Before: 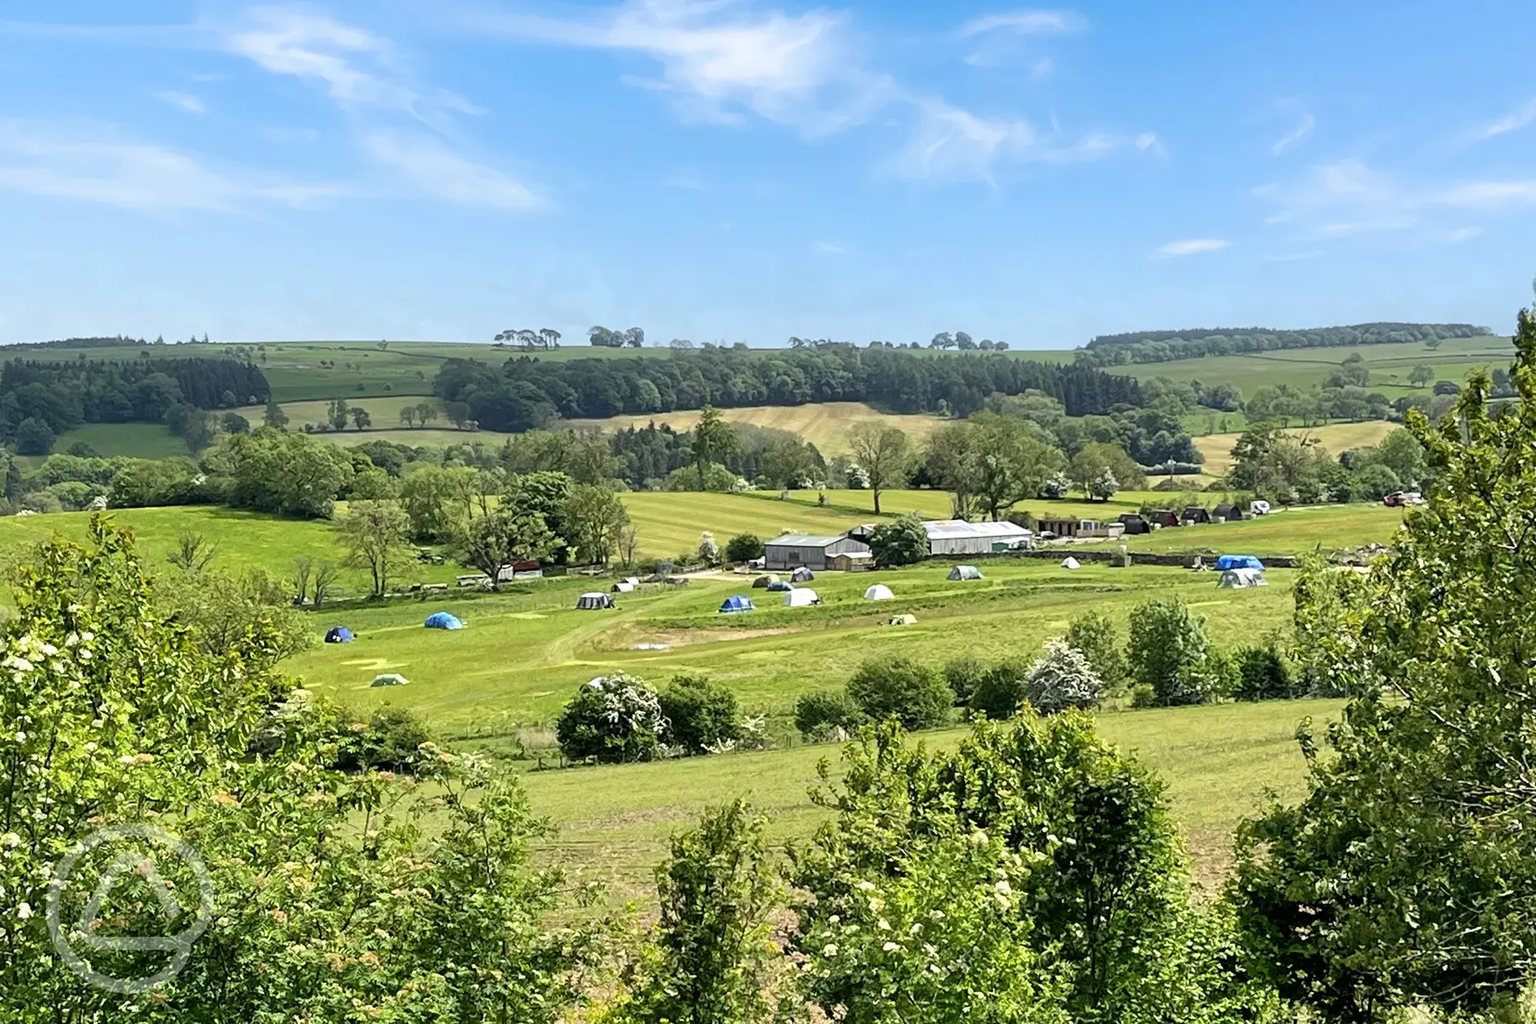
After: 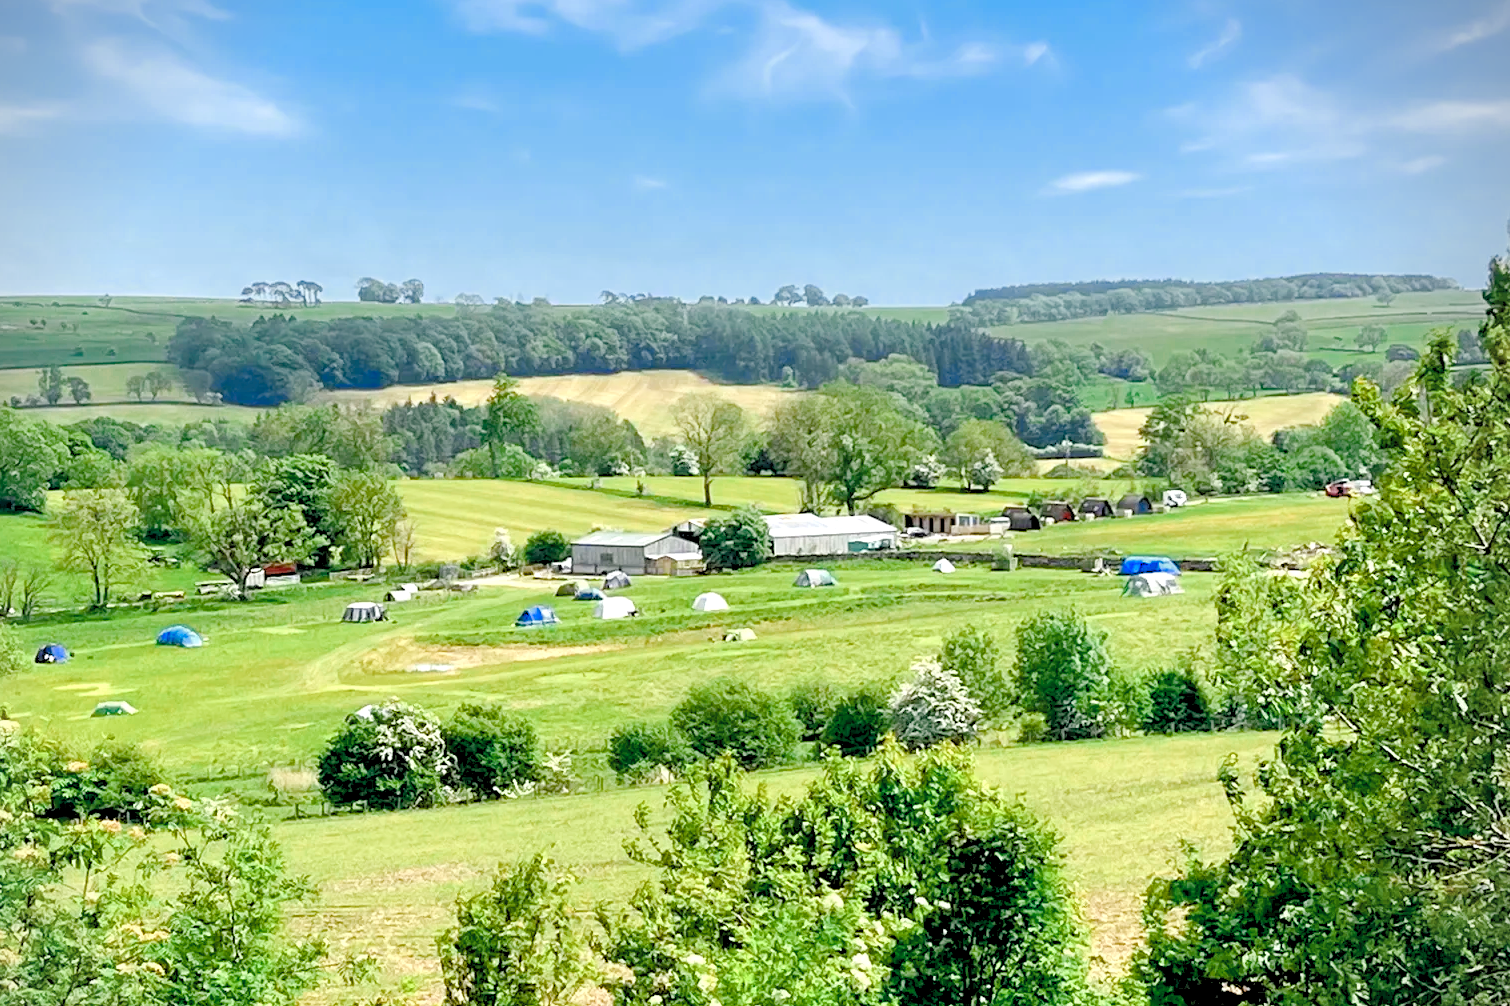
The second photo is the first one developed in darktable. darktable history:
color zones: curves: ch0 [(0, 0.5) (0.125, 0.4) (0.25, 0.5) (0.375, 0.4) (0.5, 0.4) (0.625, 0.35) (0.75, 0.35) (0.875, 0.5)]; ch1 [(0, 0.35) (0.125, 0.45) (0.25, 0.35) (0.375, 0.35) (0.5, 0.35) (0.625, 0.35) (0.75, 0.45) (0.875, 0.35)]; ch2 [(0, 0.6) (0.125, 0.5) (0.25, 0.5) (0.375, 0.6) (0.5, 0.6) (0.625, 0.5) (0.75, 0.5) (0.875, 0.5)]
levels: levels [0.072, 0.414, 0.976]
vignetting: fall-off start 91.1%, brightness -0.482, center (-0.036, 0.145)
color balance rgb: linear chroma grading › global chroma 20.022%, perceptual saturation grading › global saturation 20%, perceptual saturation grading › highlights -25.556%, perceptual saturation grading › shadows 49.237%
crop: left 19.311%, top 9.677%, right 0%, bottom 9.697%
exposure: exposure 0.402 EV, compensate highlight preservation false
